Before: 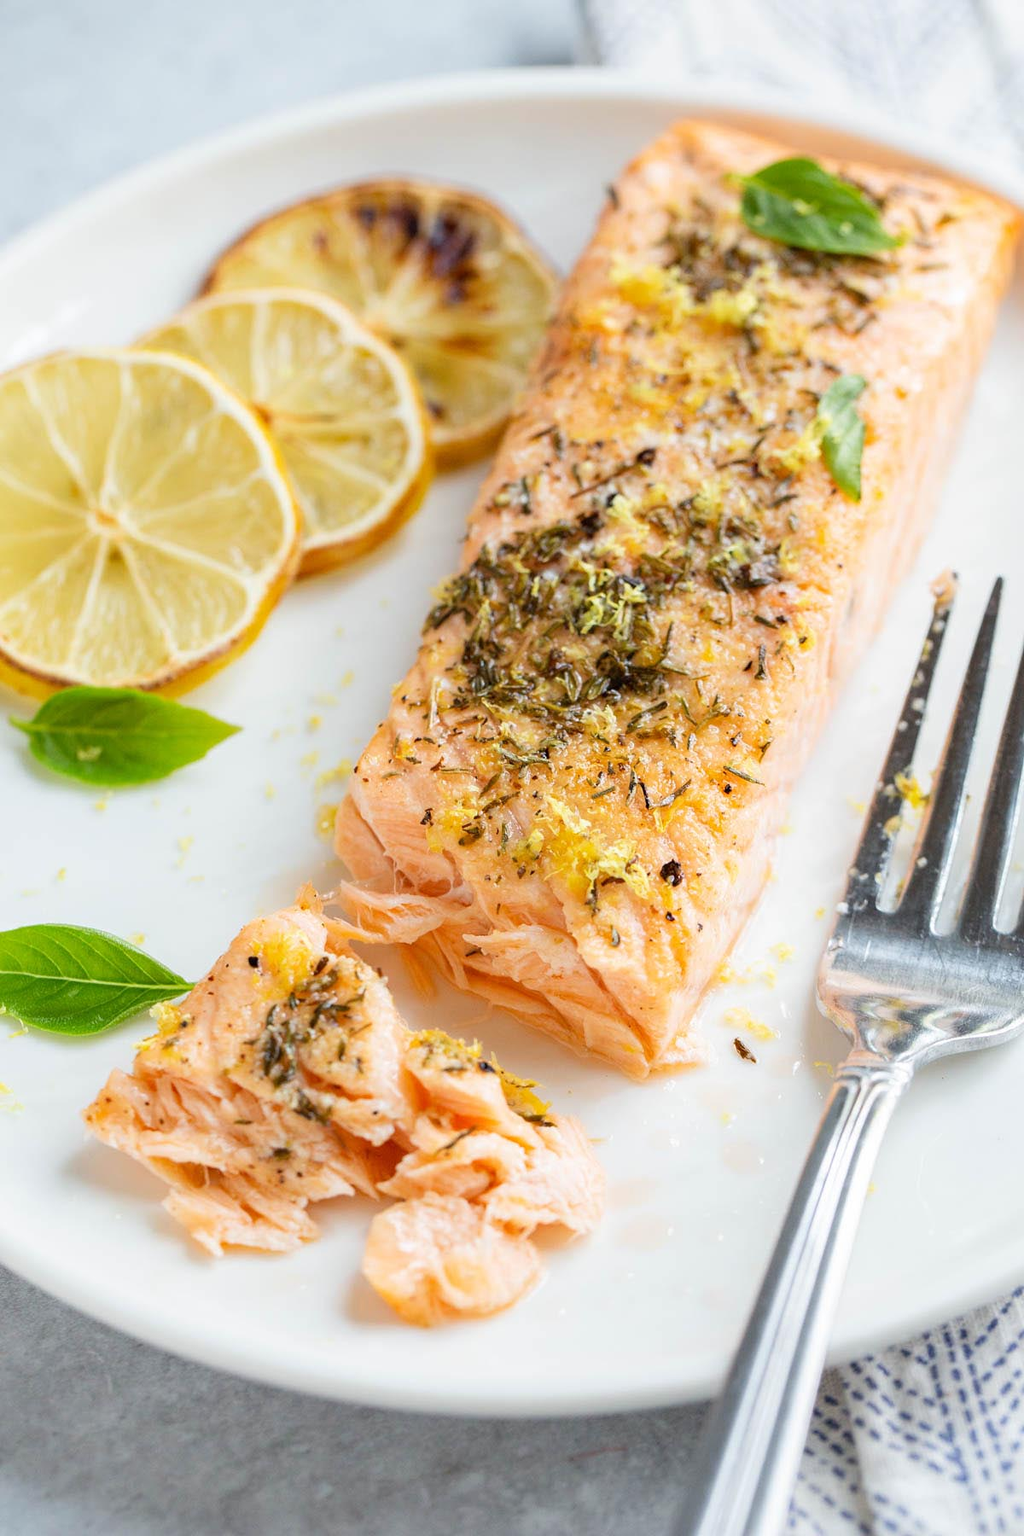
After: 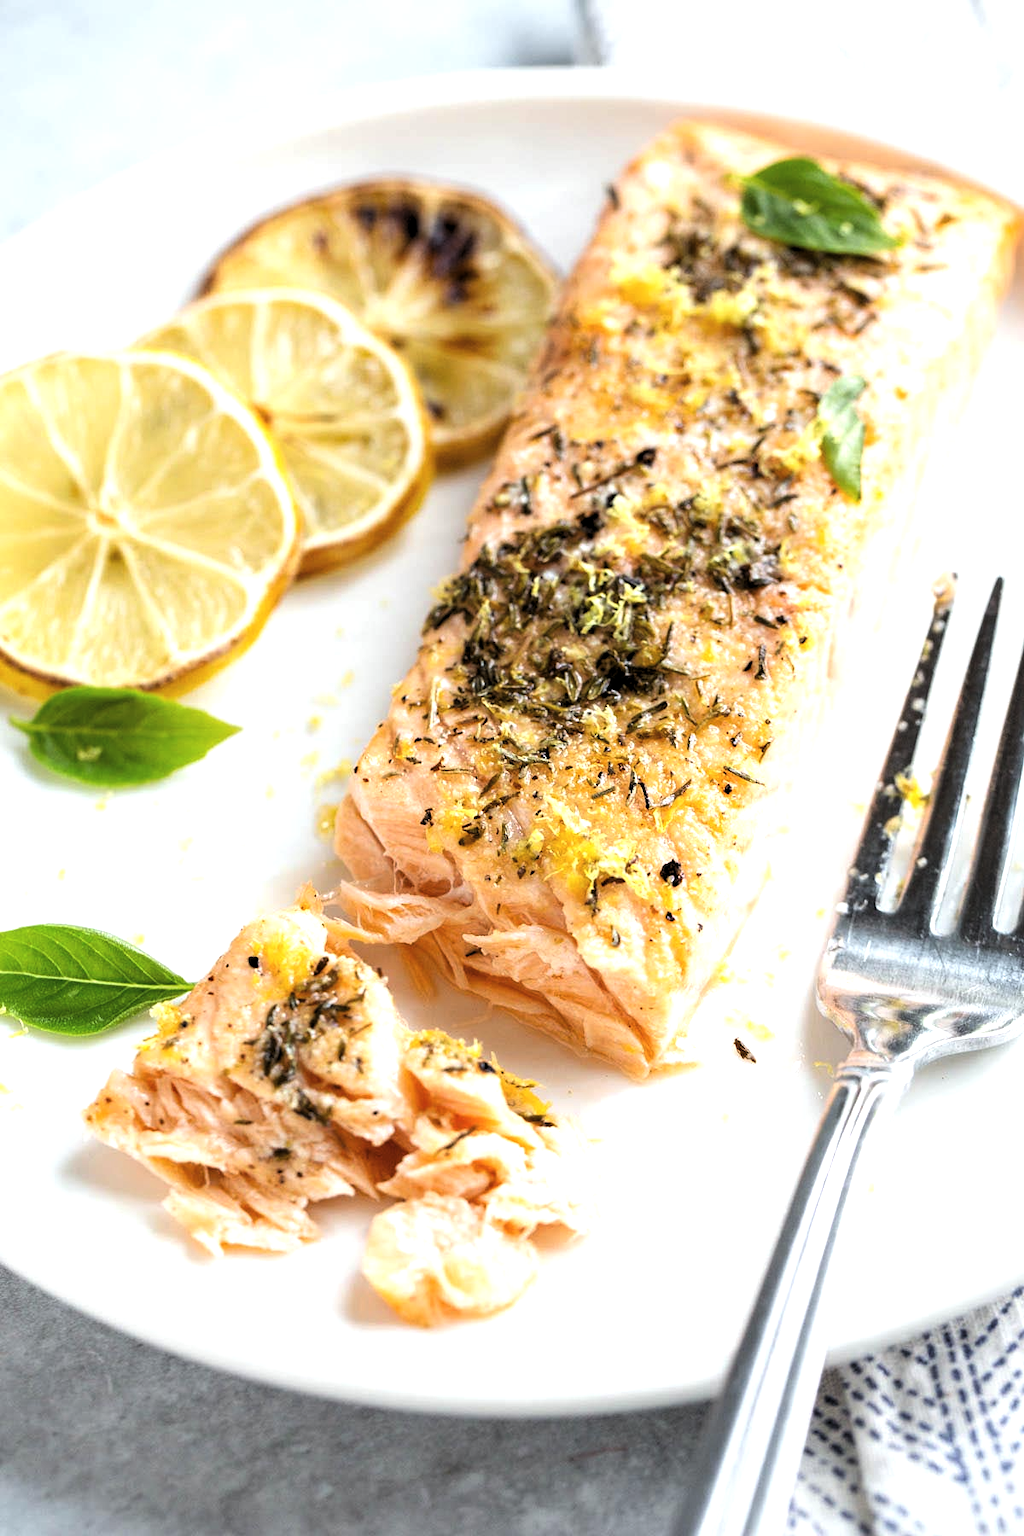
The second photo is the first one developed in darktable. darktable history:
contrast brightness saturation: saturation -0.05
levels: levels [0.129, 0.519, 0.867]
